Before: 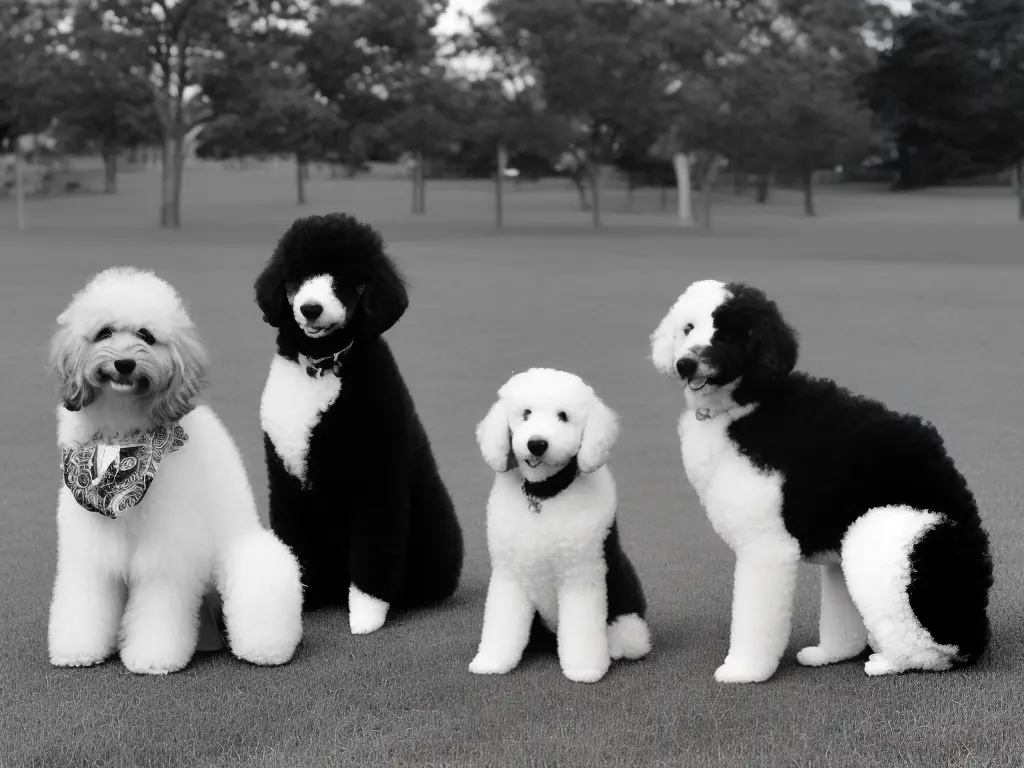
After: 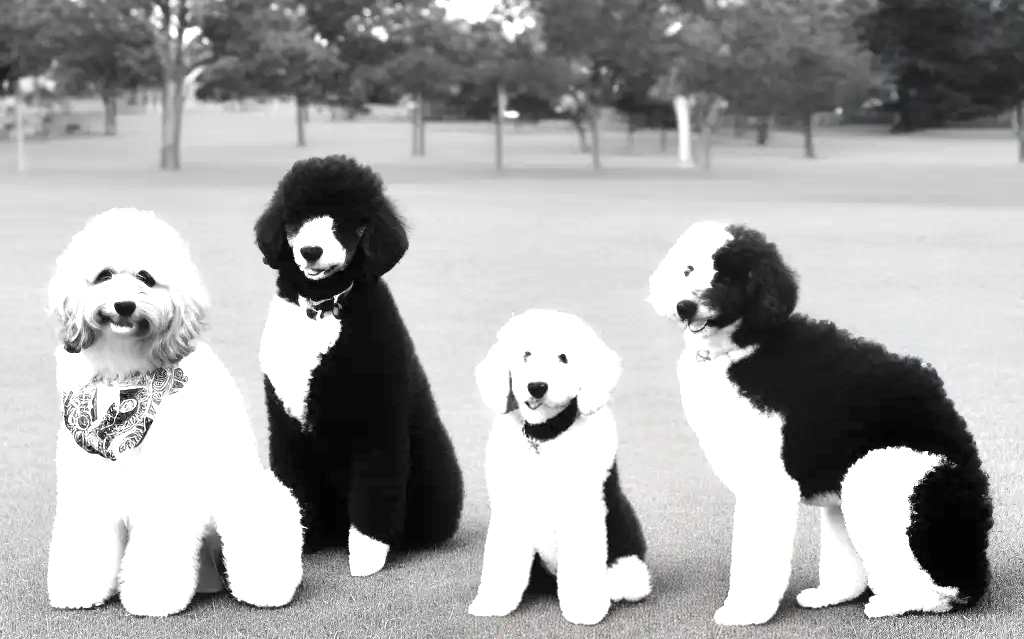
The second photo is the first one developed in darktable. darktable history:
exposure: black level correction 0, exposure 1.741 EV, compensate exposure bias true, compensate highlight preservation false
crop: top 7.625%, bottom 8.027%
